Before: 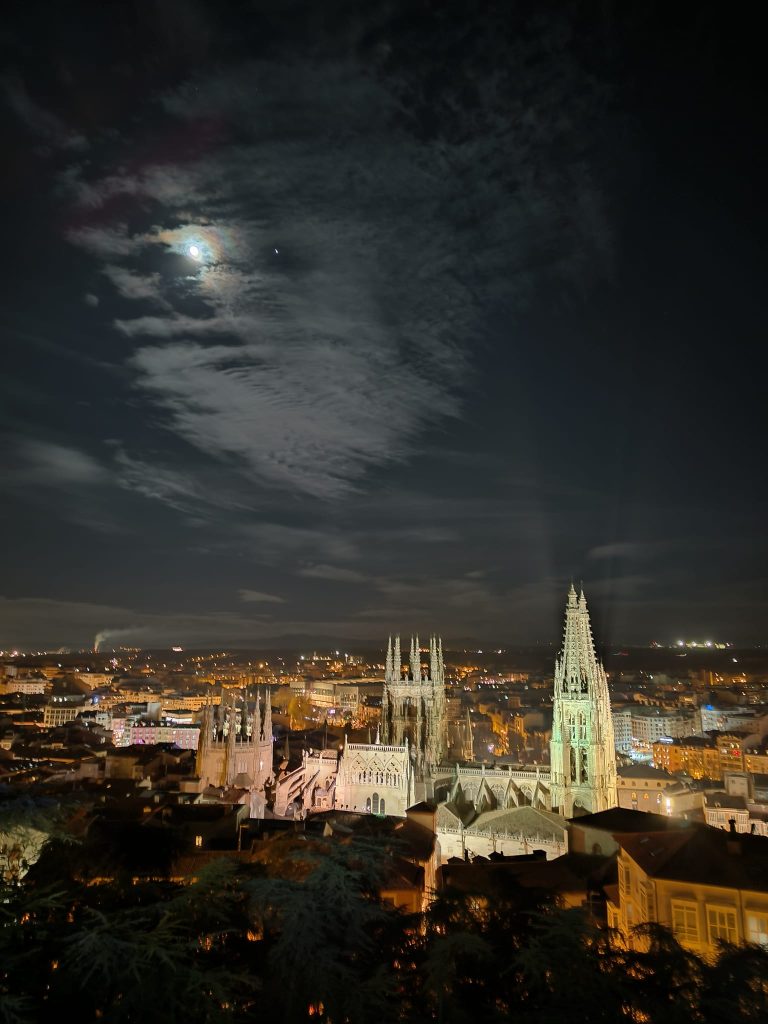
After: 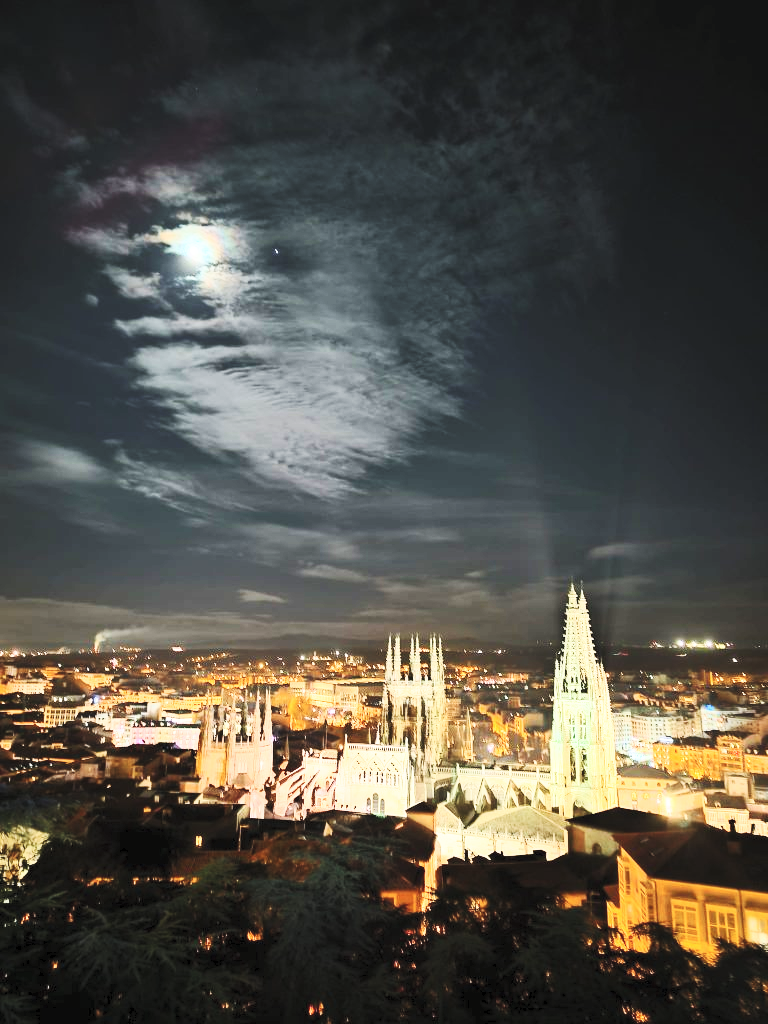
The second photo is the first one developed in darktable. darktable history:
contrast brightness saturation: contrast 0.376, brightness 0.53
base curve: curves: ch0 [(0, 0) (0.028, 0.03) (0.121, 0.232) (0.46, 0.748) (0.859, 0.968) (1, 1)], preserve colors none
